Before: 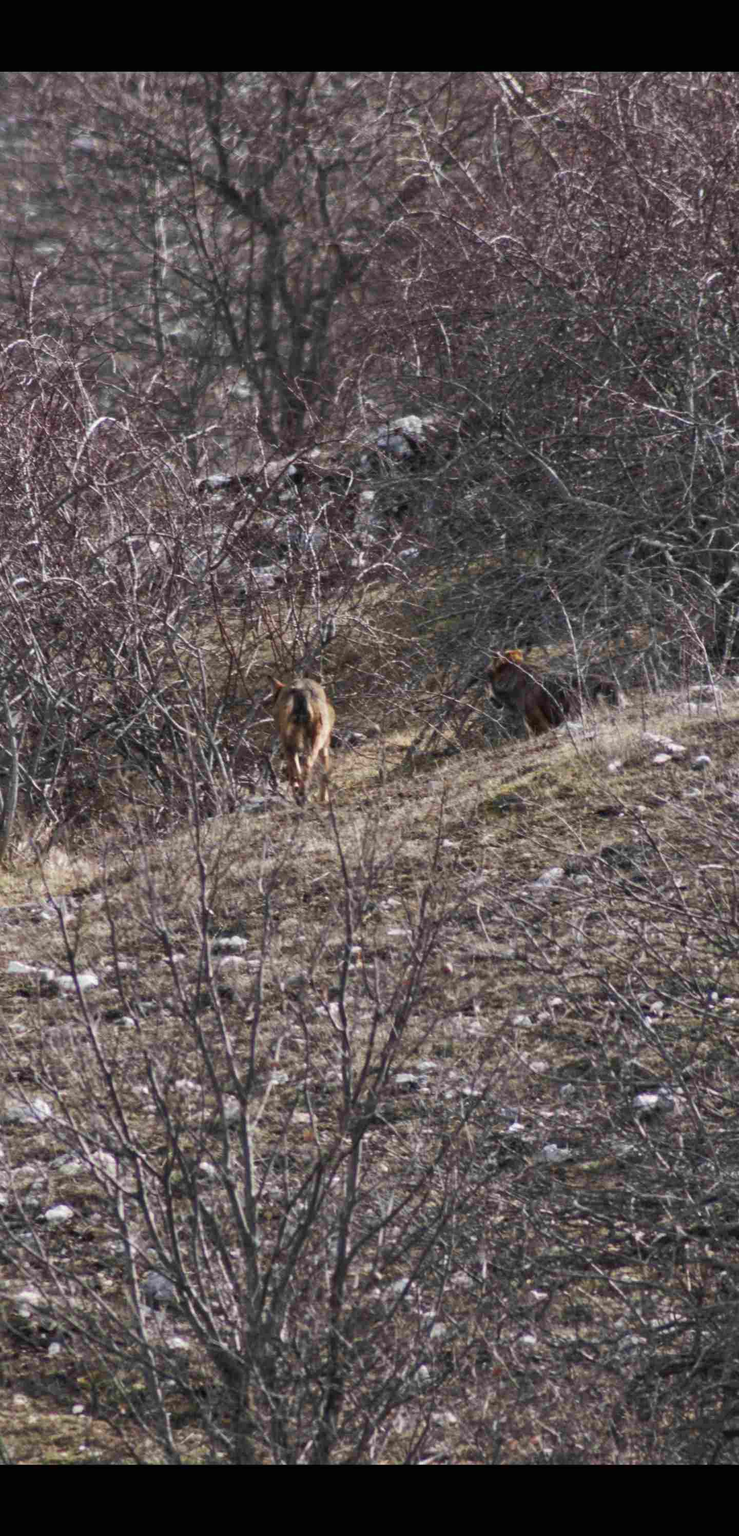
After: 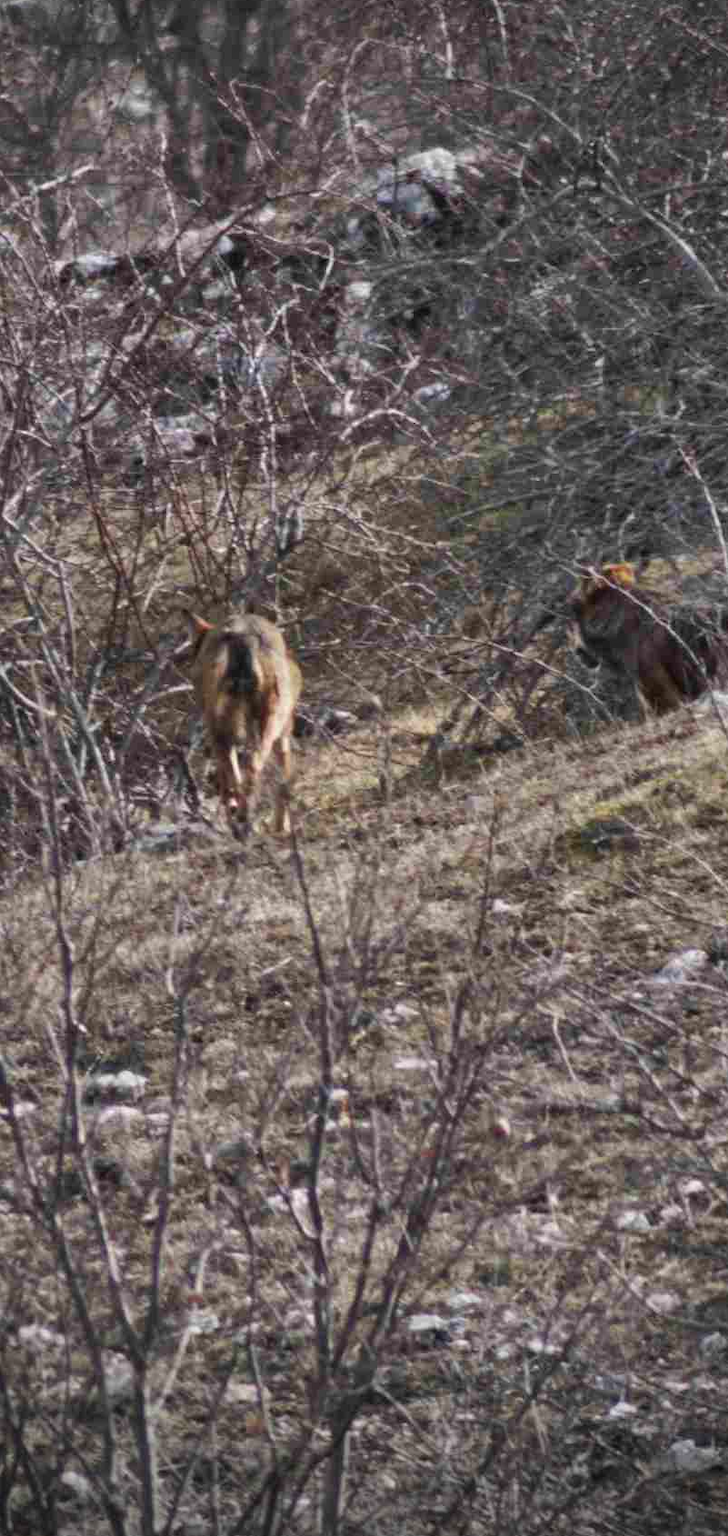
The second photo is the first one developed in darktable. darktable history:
crop and rotate: left 22.294%, top 21.629%, right 21.962%, bottom 21.937%
color zones: curves: ch0 [(0, 0.5) (0.143, 0.5) (0.286, 0.5) (0.429, 0.5) (0.62, 0.489) (0.714, 0.445) (0.844, 0.496) (1, 0.5)]; ch1 [(0, 0.5) (0.143, 0.5) (0.286, 0.5) (0.429, 0.5) (0.571, 0.5) (0.714, 0.523) (0.857, 0.5) (1, 0.5)], mix -119.58%
tone equalizer: on, module defaults
shadows and highlights: soften with gaussian
vignetting: fall-off radius 31.61%, center (0.04, -0.083)
